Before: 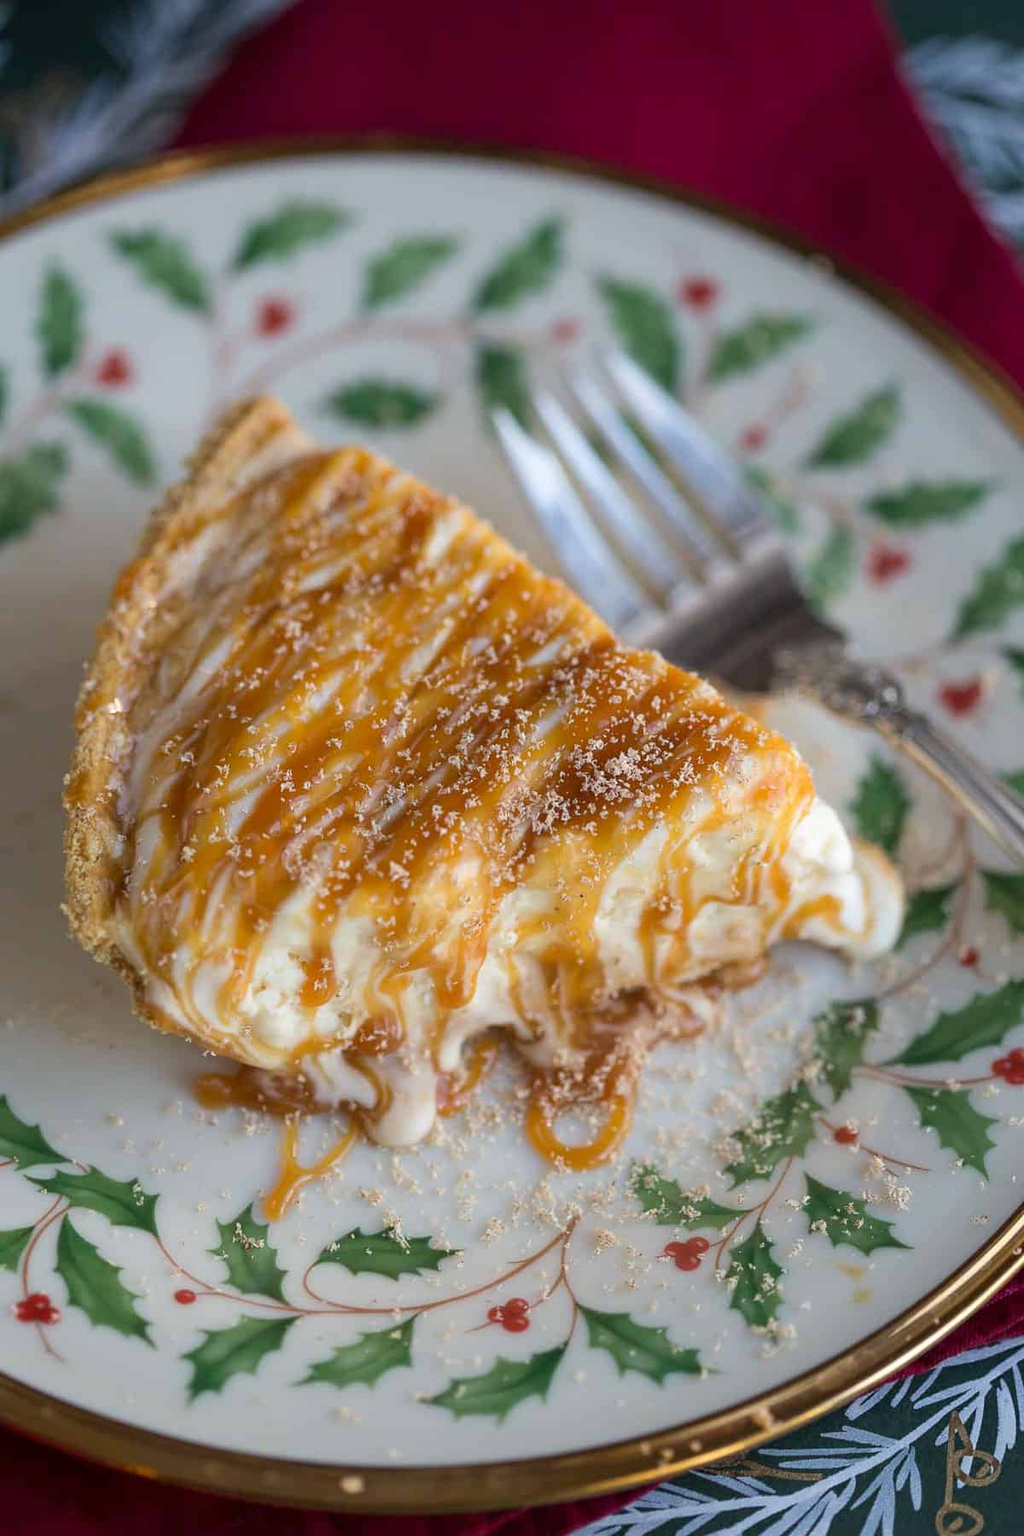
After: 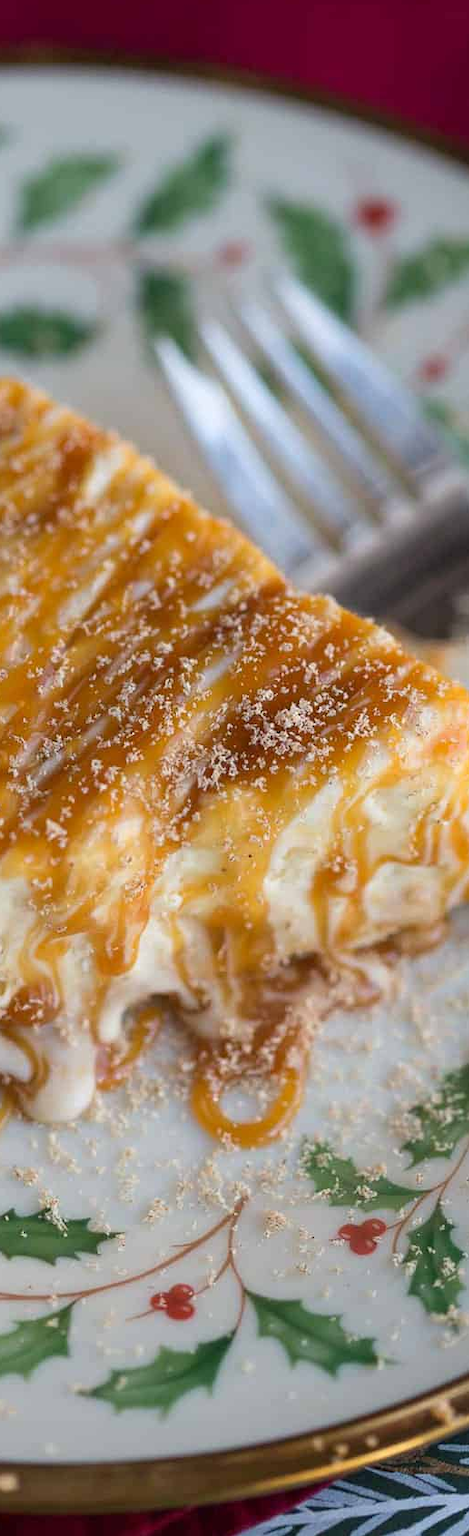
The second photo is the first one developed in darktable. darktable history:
crop: left 33.91%, top 5.945%, right 22.991%
